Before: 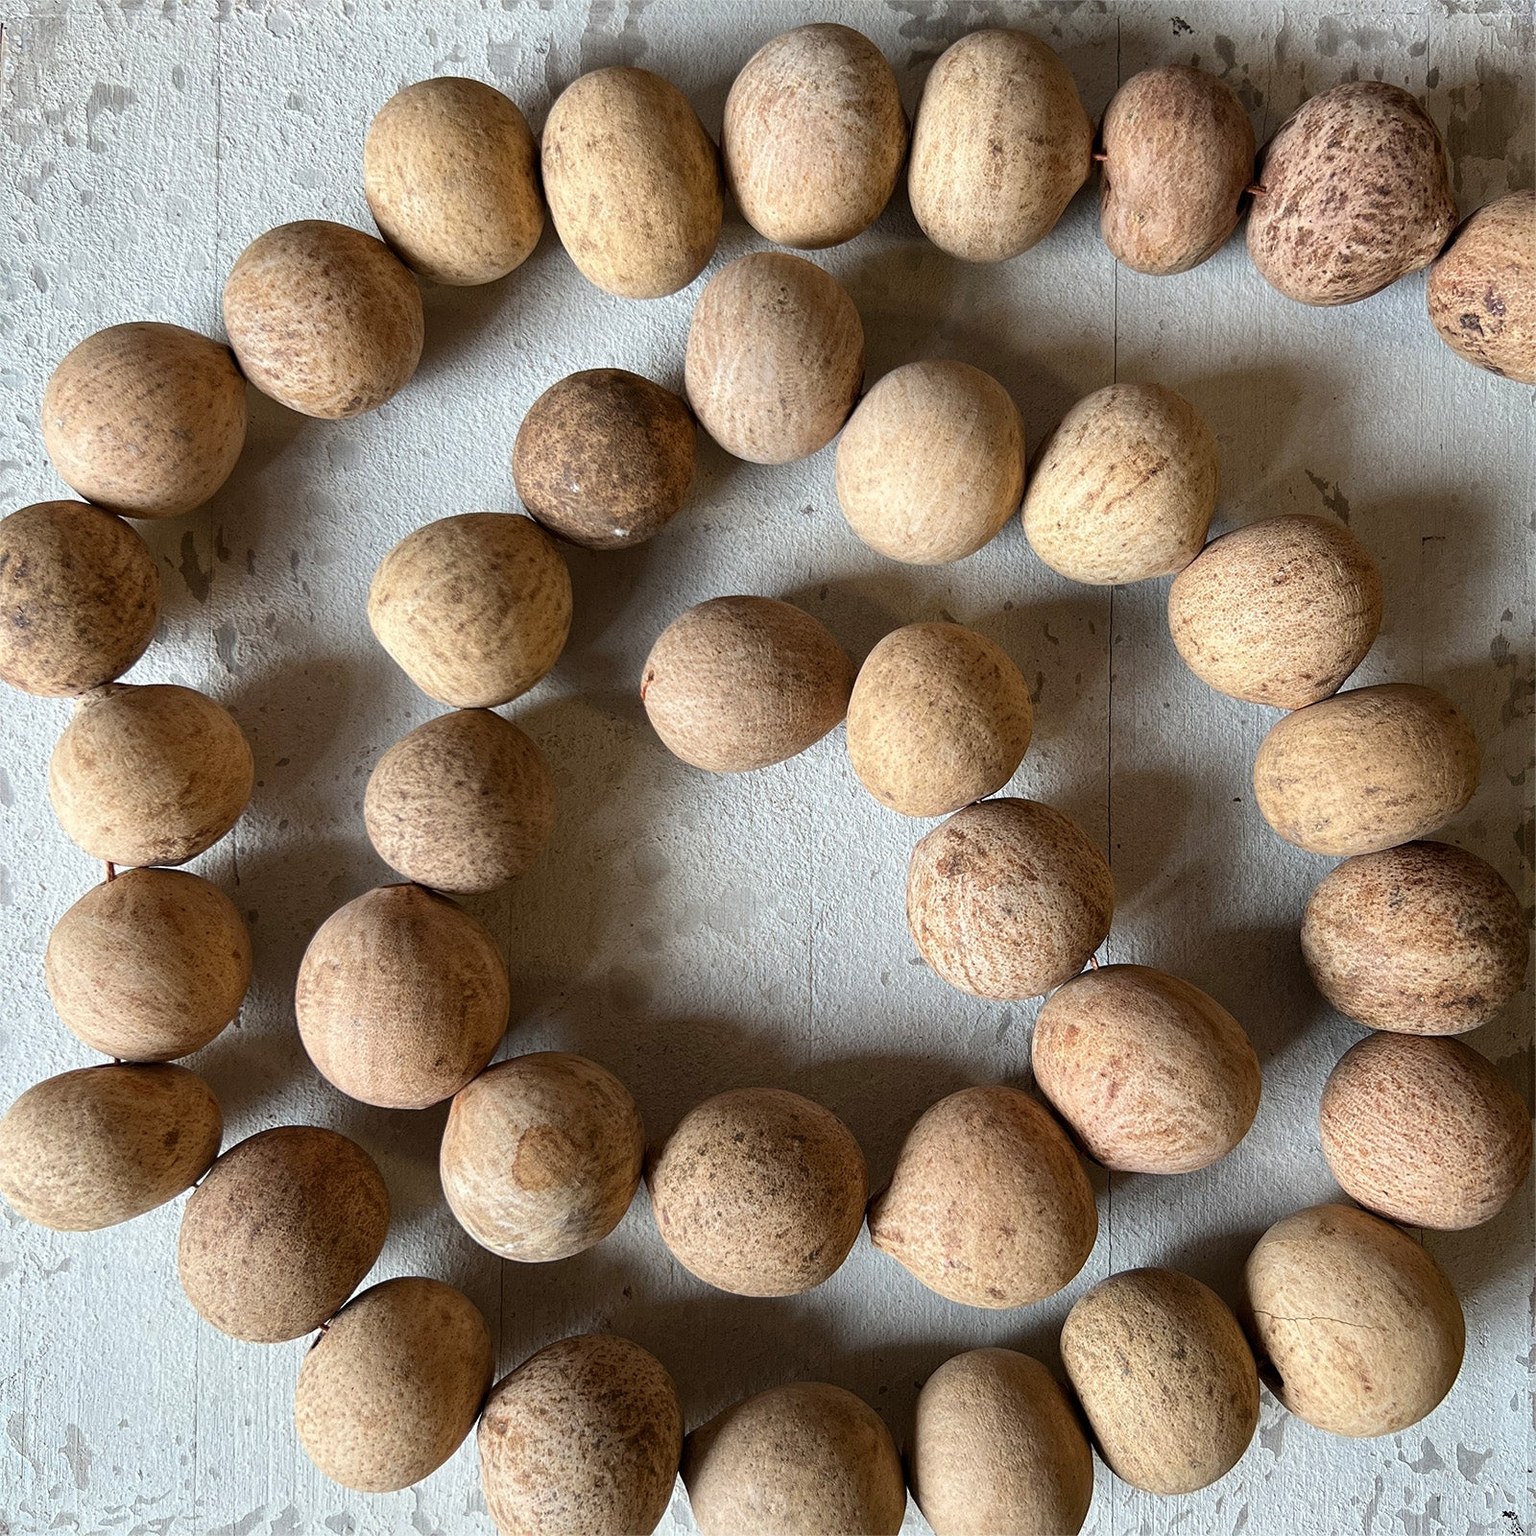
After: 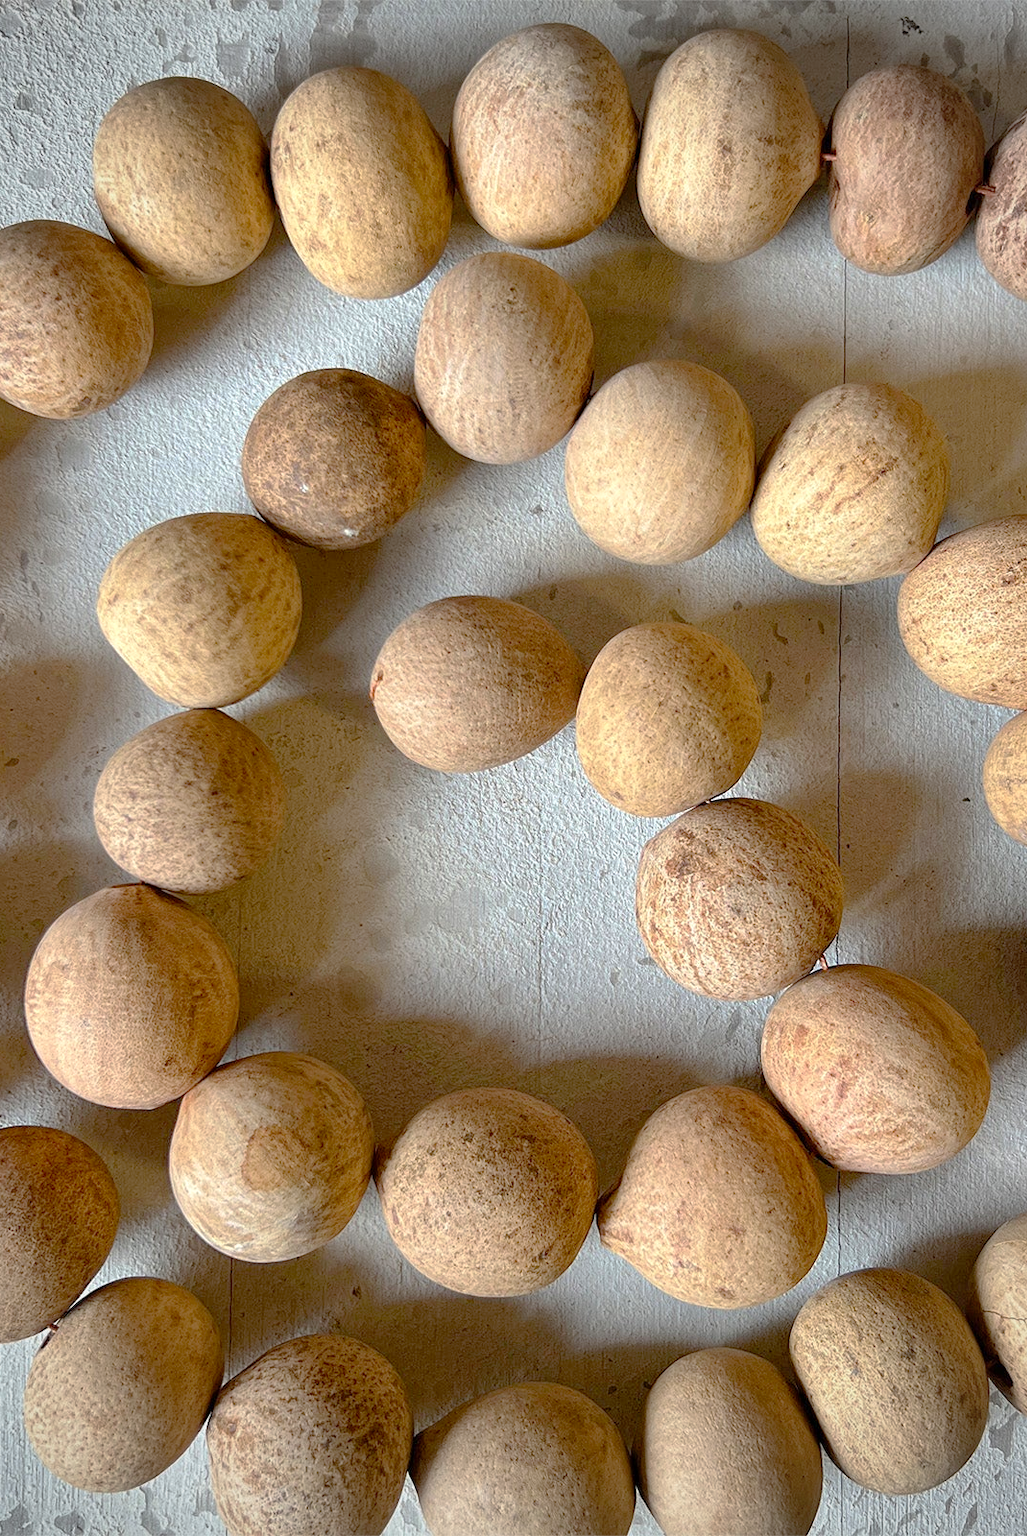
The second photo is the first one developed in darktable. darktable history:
crop and rotate: left 17.627%, right 15.451%
tone curve: curves: ch0 [(0, 0) (0.004, 0.008) (0.077, 0.156) (0.169, 0.29) (0.774, 0.774) (1, 1)], preserve colors none
vignetting: on, module defaults
shadows and highlights: white point adjustment 1, soften with gaussian
velvia: strength 31.65%, mid-tones bias 0.201
